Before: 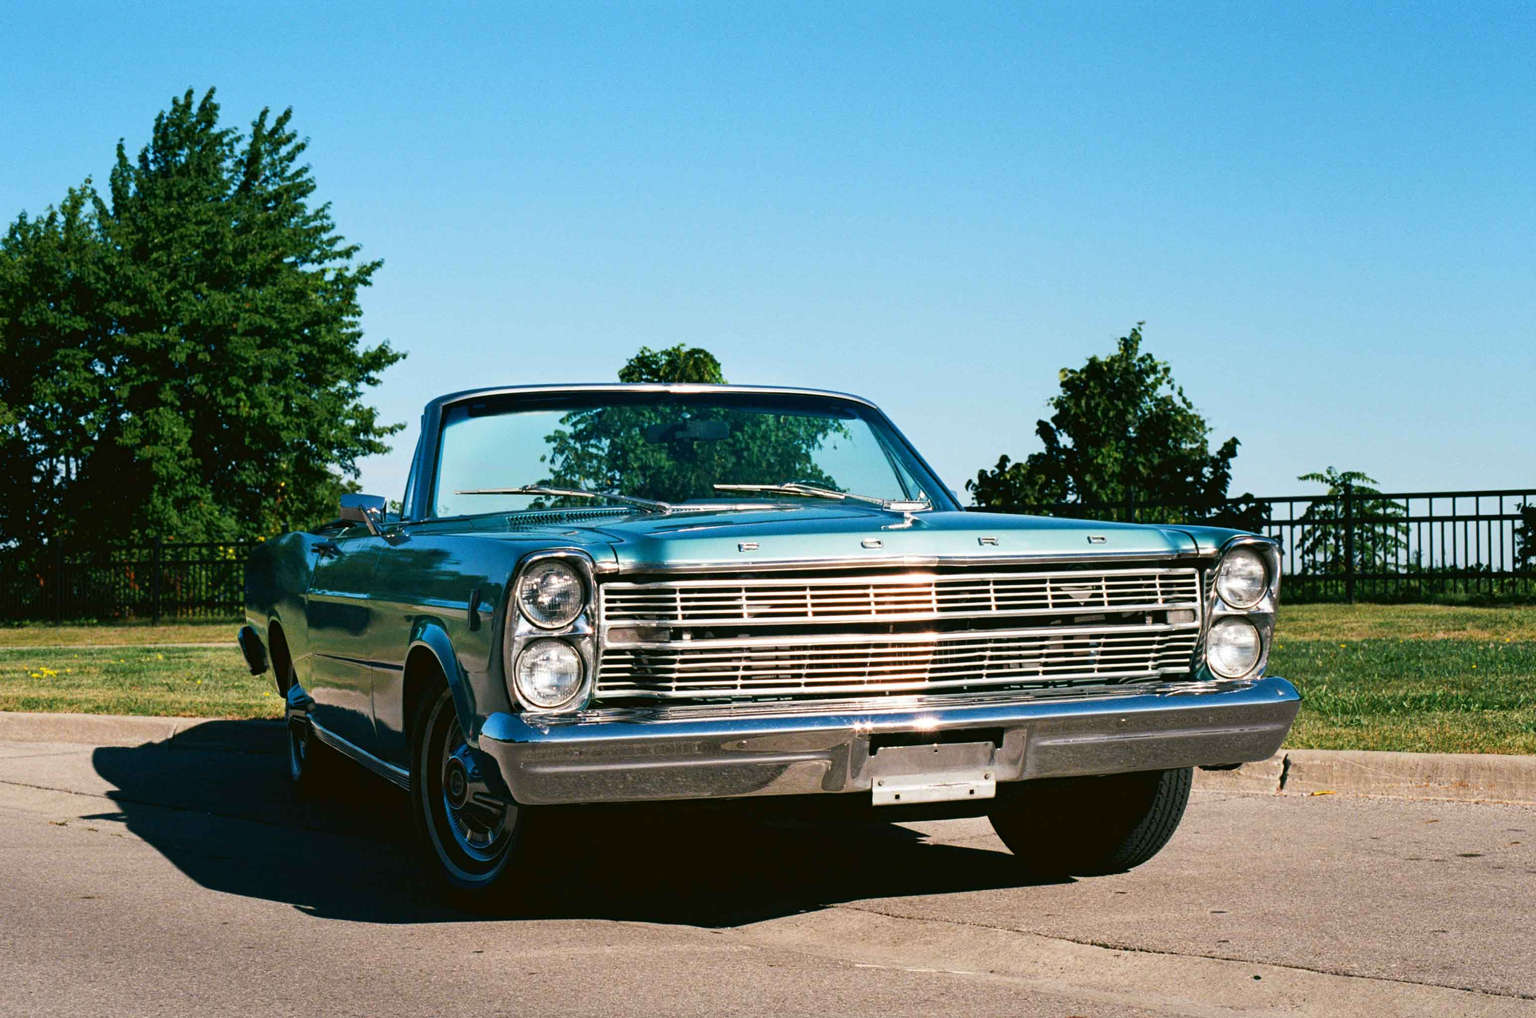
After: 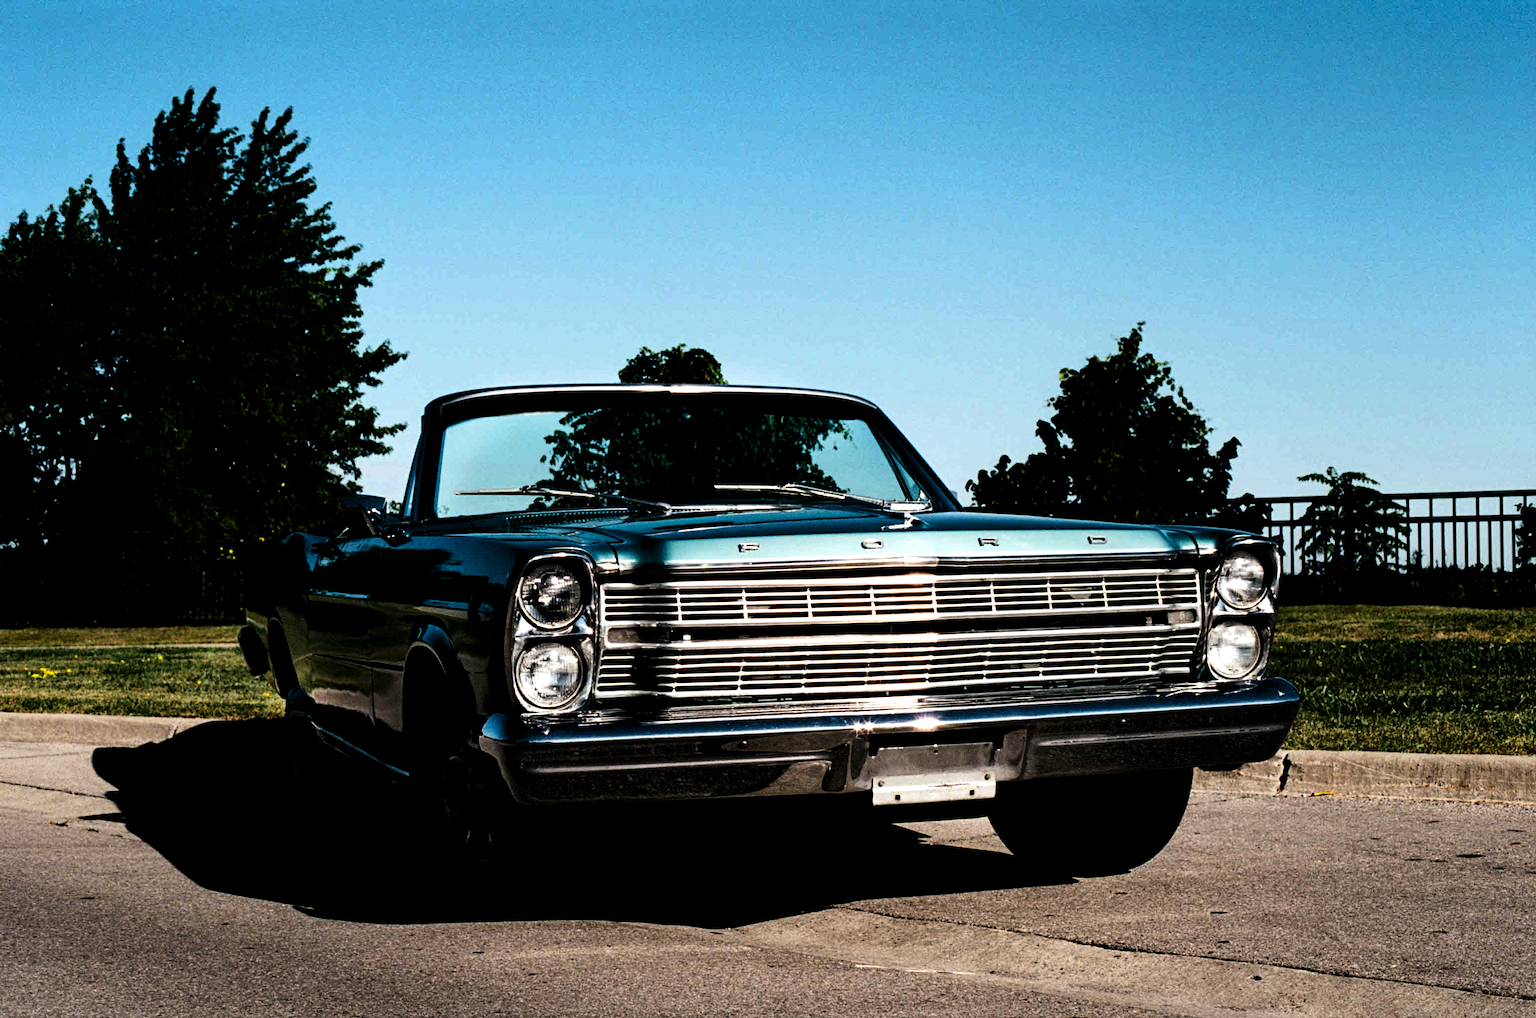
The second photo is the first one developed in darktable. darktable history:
contrast brightness saturation: contrast 0.24, brightness -0.24, saturation 0.14
levels: levels [0.101, 0.578, 0.953]
